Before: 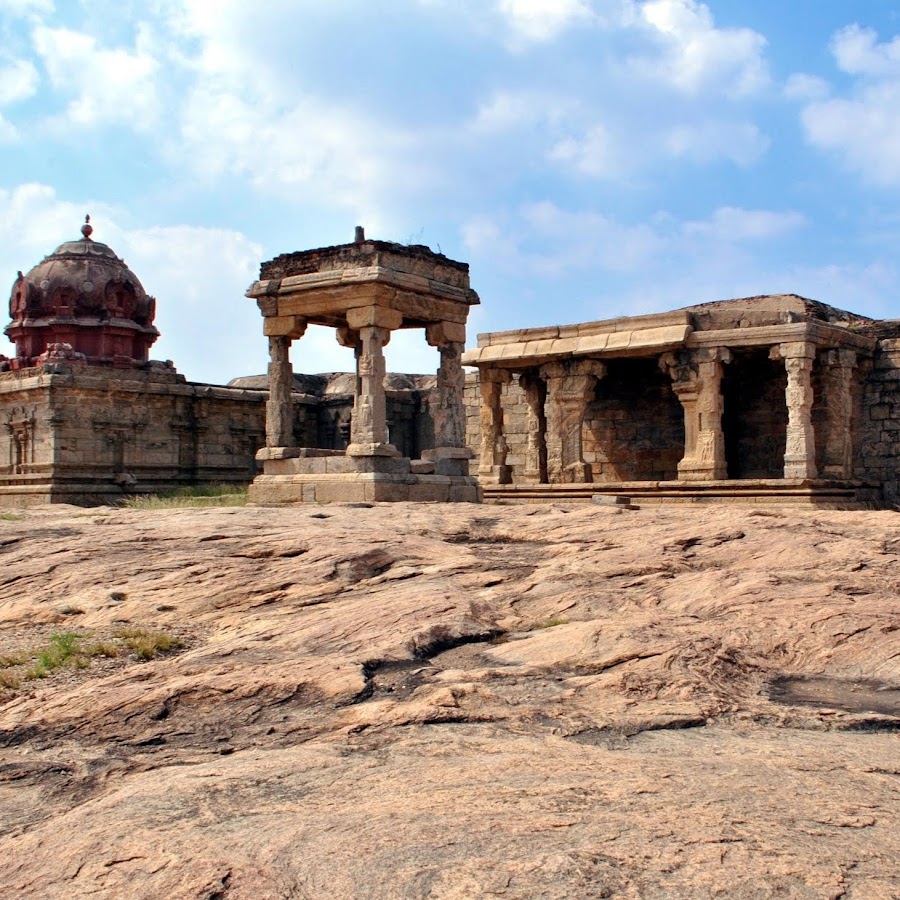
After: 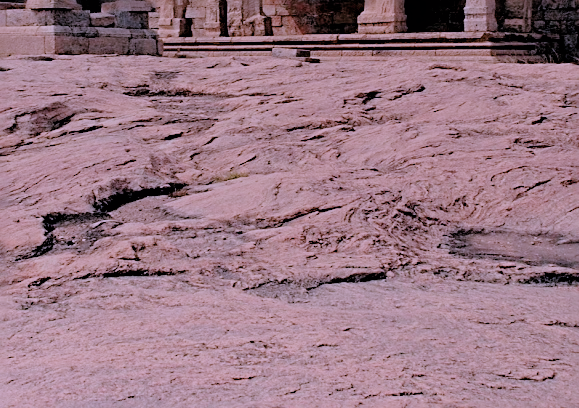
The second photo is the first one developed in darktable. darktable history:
crop and rotate: left 35.574%, top 49.696%, bottom 4.93%
filmic rgb: black relative exposure -4.44 EV, white relative exposure 6.61 EV, hardness 1.94, contrast 0.514
shadows and highlights: shadows -21.98, highlights 98.3, soften with gaussian
sharpen: radius 2.536, amount 0.629
color correction: highlights a* 15.14, highlights b* -24.95
tone equalizer: on, module defaults
